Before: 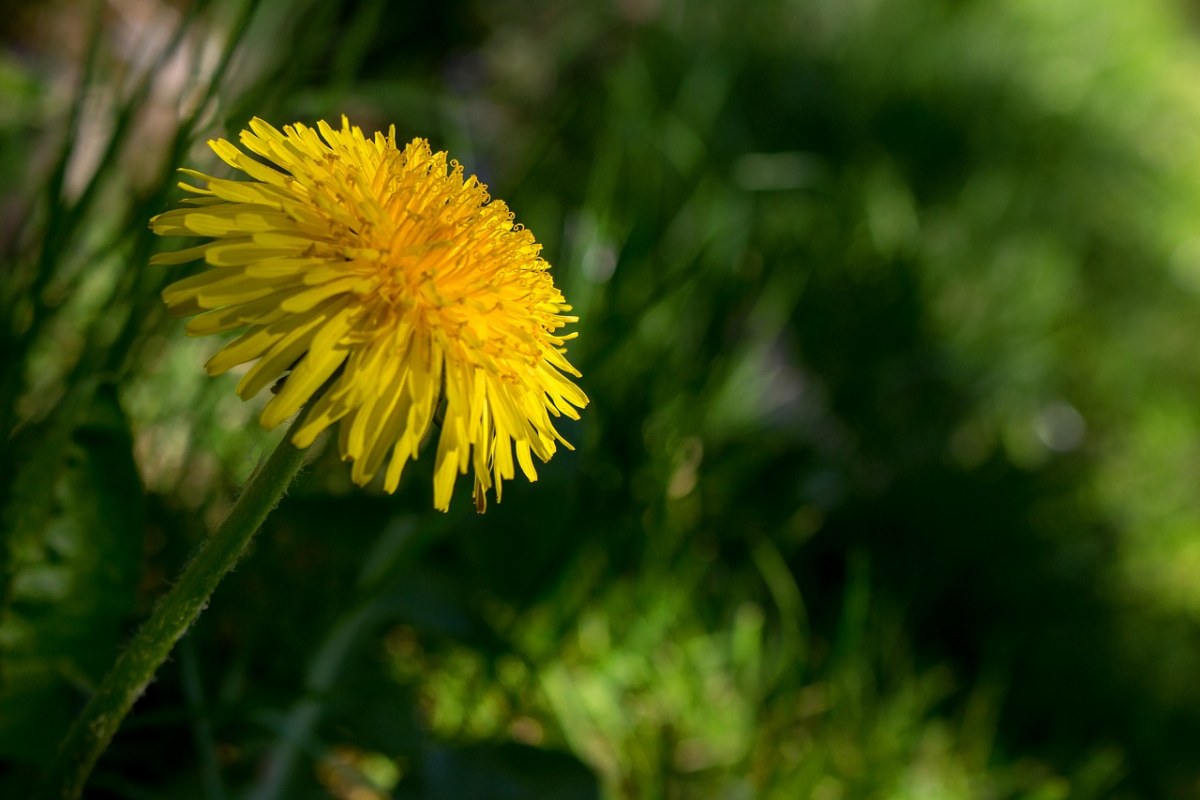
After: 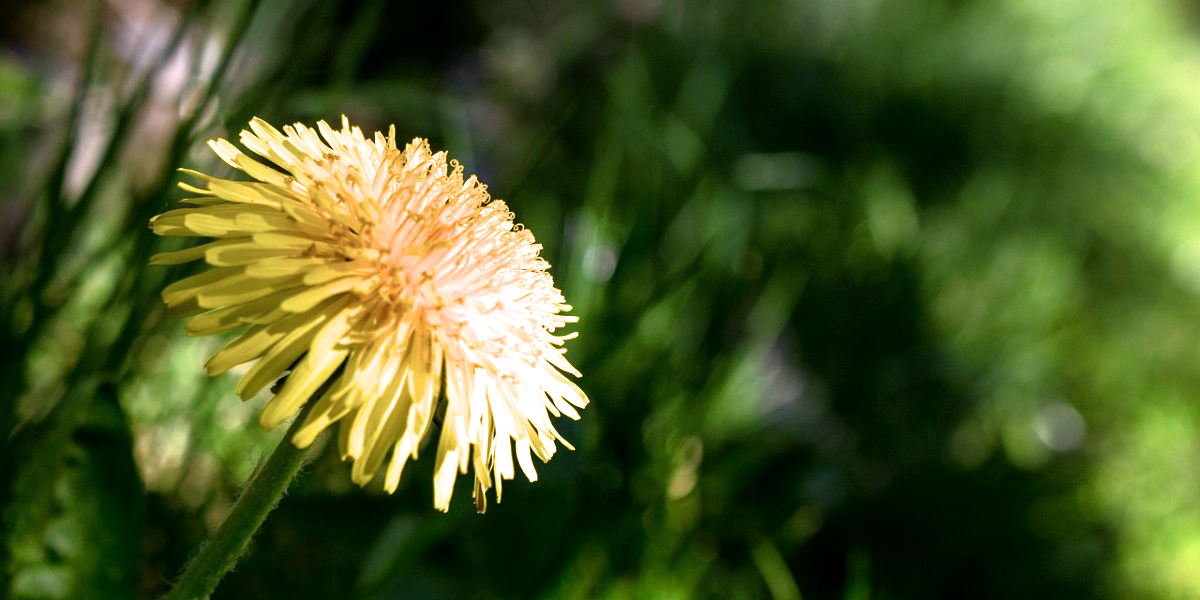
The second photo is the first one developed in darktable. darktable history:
graduated density: hue 238.83°, saturation 50%
exposure: exposure 1.061 EV, compensate highlight preservation false
crop: bottom 24.988%
filmic rgb: black relative exposure -9.08 EV, white relative exposure 2.3 EV, hardness 7.49
